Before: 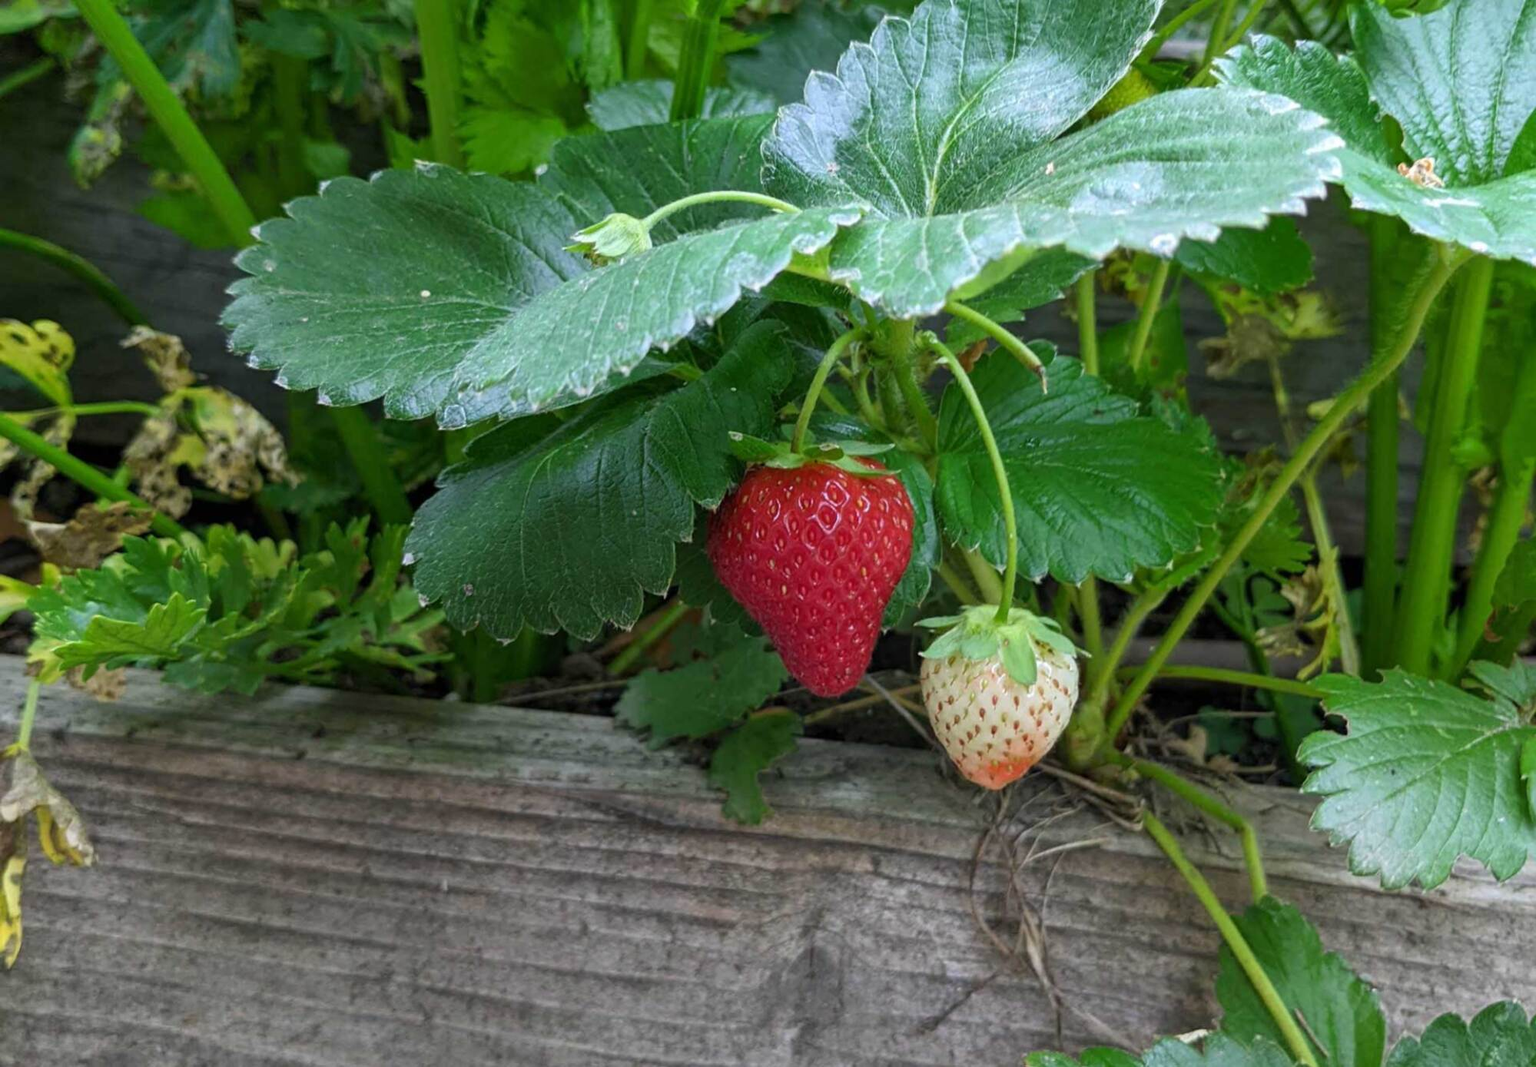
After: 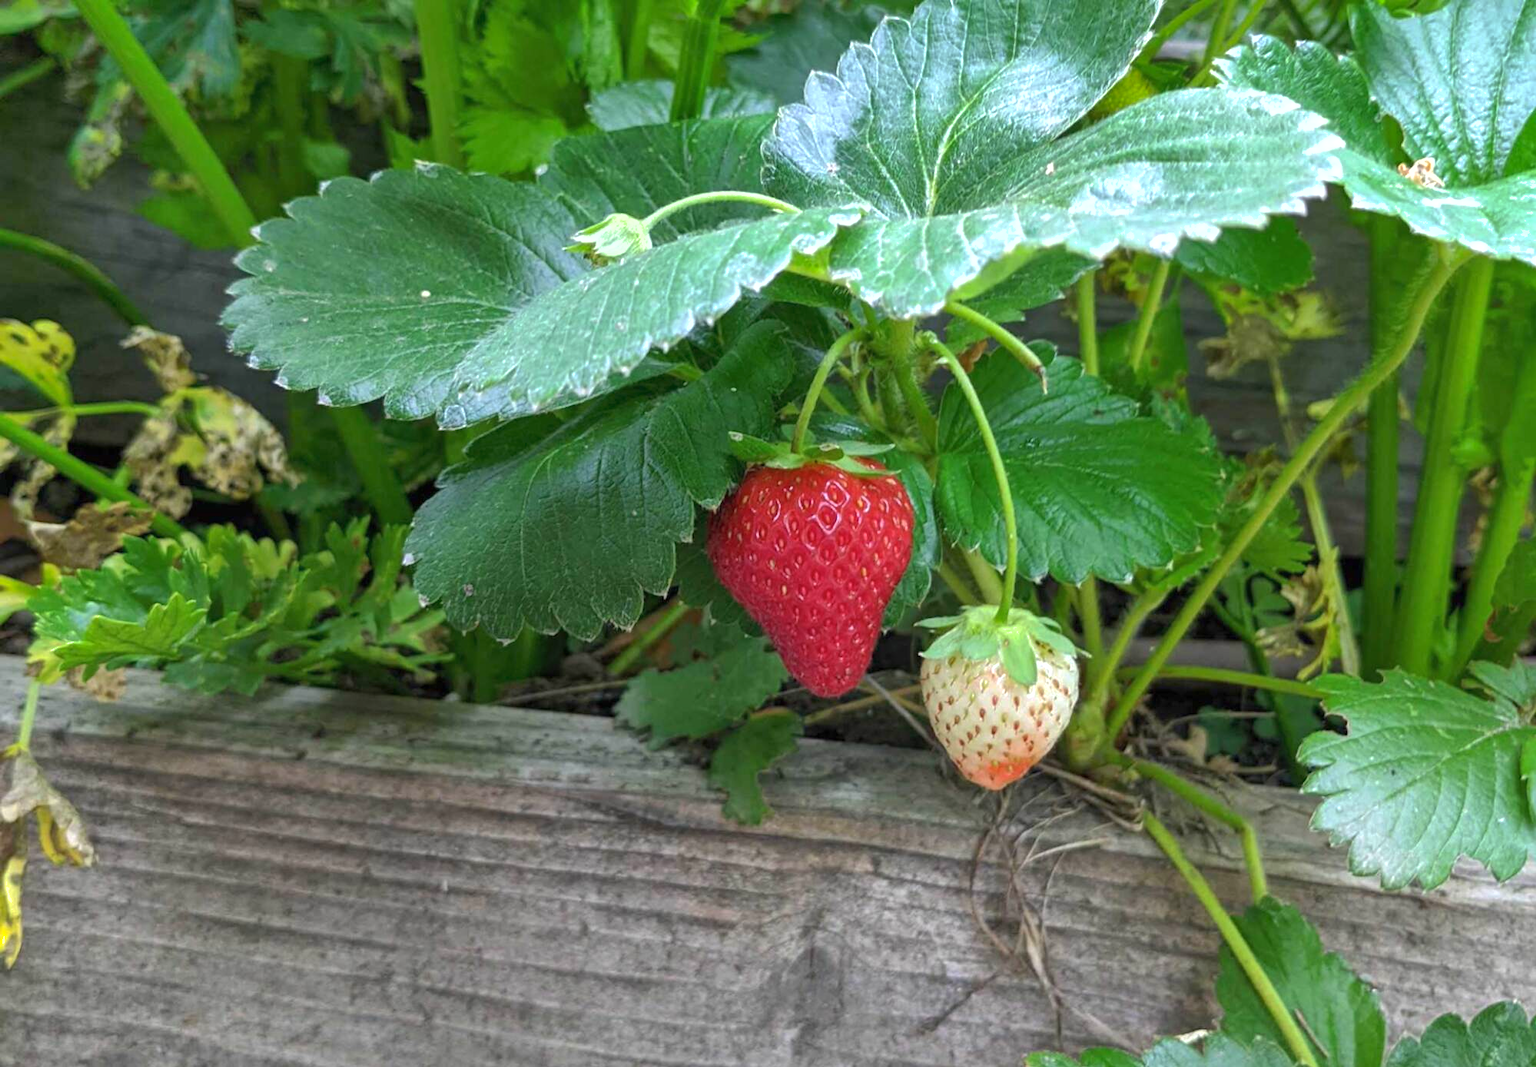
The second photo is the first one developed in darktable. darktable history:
exposure: black level correction 0, exposure 0.5 EV, compensate highlight preservation false
shadows and highlights: on, module defaults
